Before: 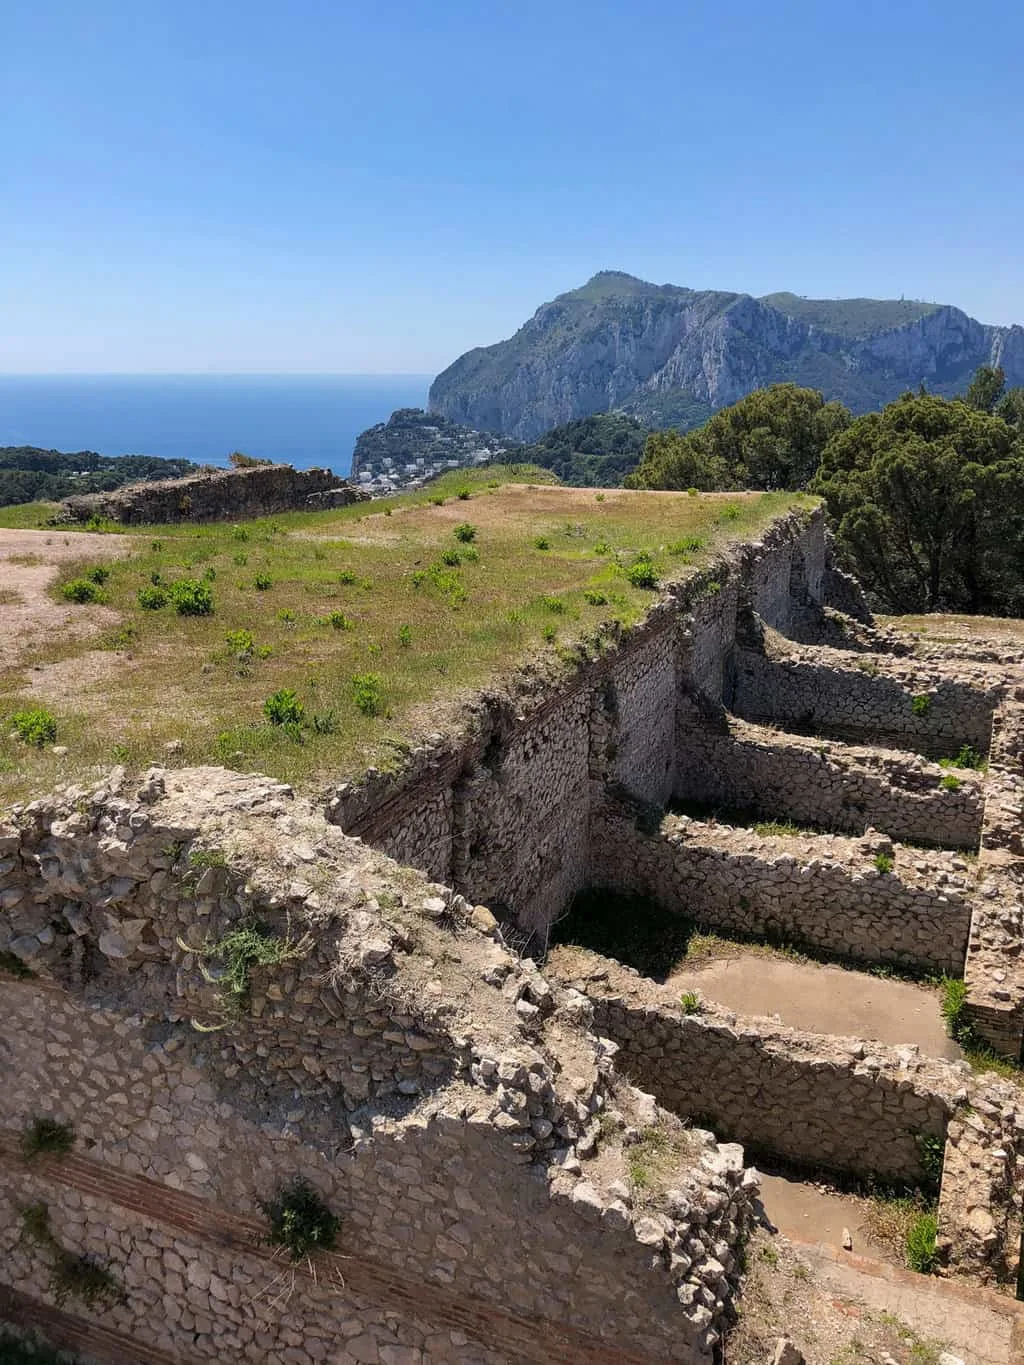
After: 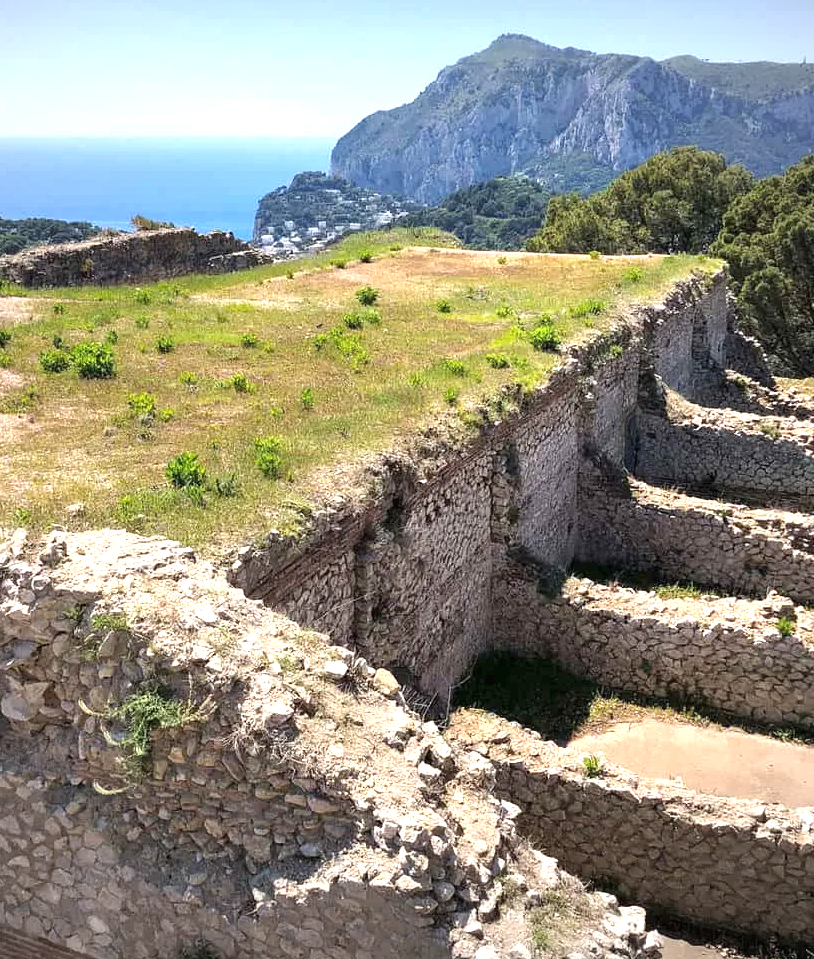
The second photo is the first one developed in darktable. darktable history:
crop: left 9.586%, top 17.407%, right 10.9%, bottom 12.322%
exposure: black level correction 0, exposure 1.102 EV, compensate exposure bias true, compensate highlight preservation false
vignetting: fall-off start 84.22%, fall-off radius 80.07%, width/height ratio 1.22
